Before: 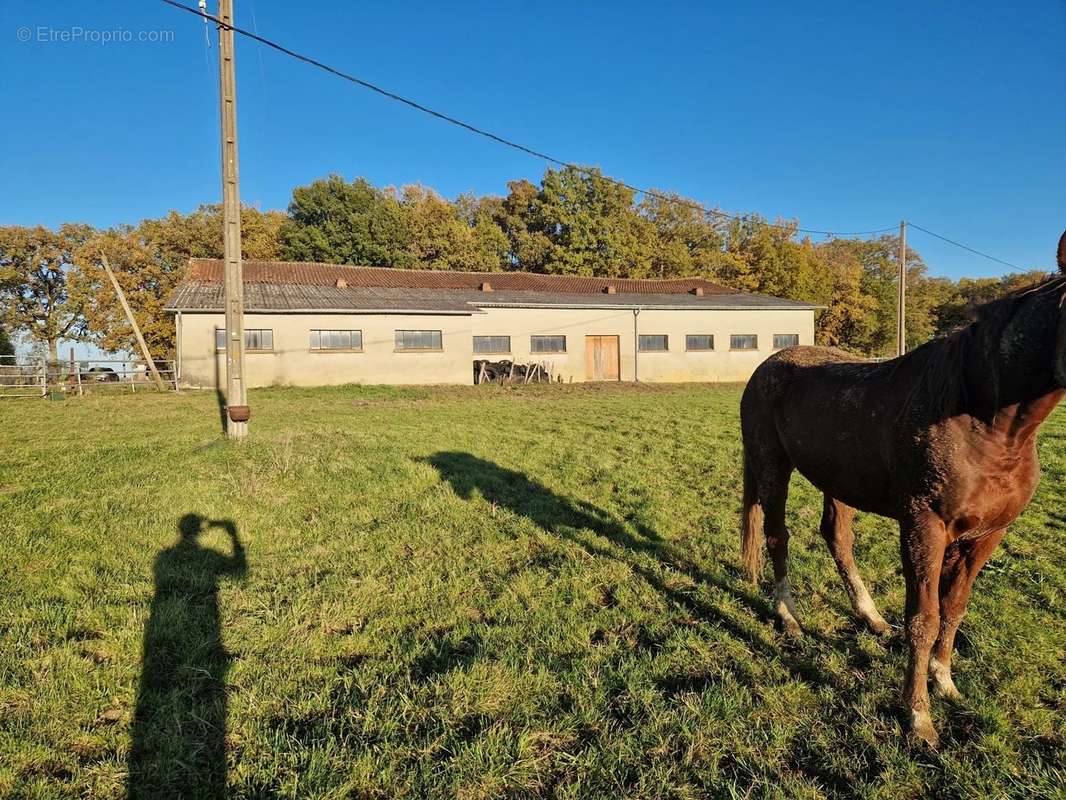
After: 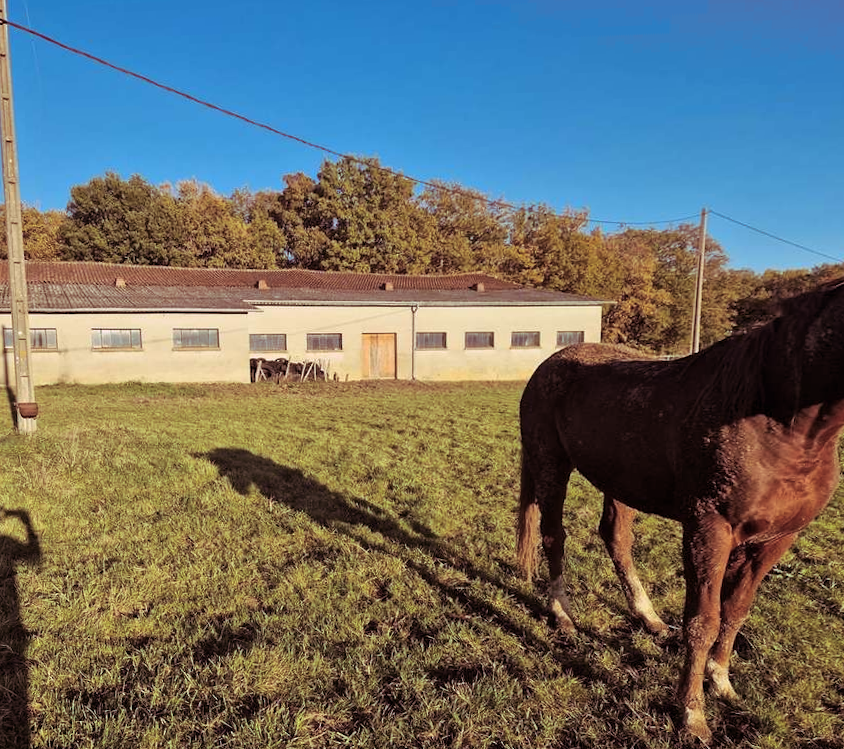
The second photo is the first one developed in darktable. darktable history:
split-toning: highlights › hue 298.8°, highlights › saturation 0.73, compress 41.76%
crop: left 16.145%
rotate and perspective: rotation 0.062°, lens shift (vertical) 0.115, lens shift (horizontal) -0.133, crop left 0.047, crop right 0.94, crop top 0.061, crop bottom 0.94
